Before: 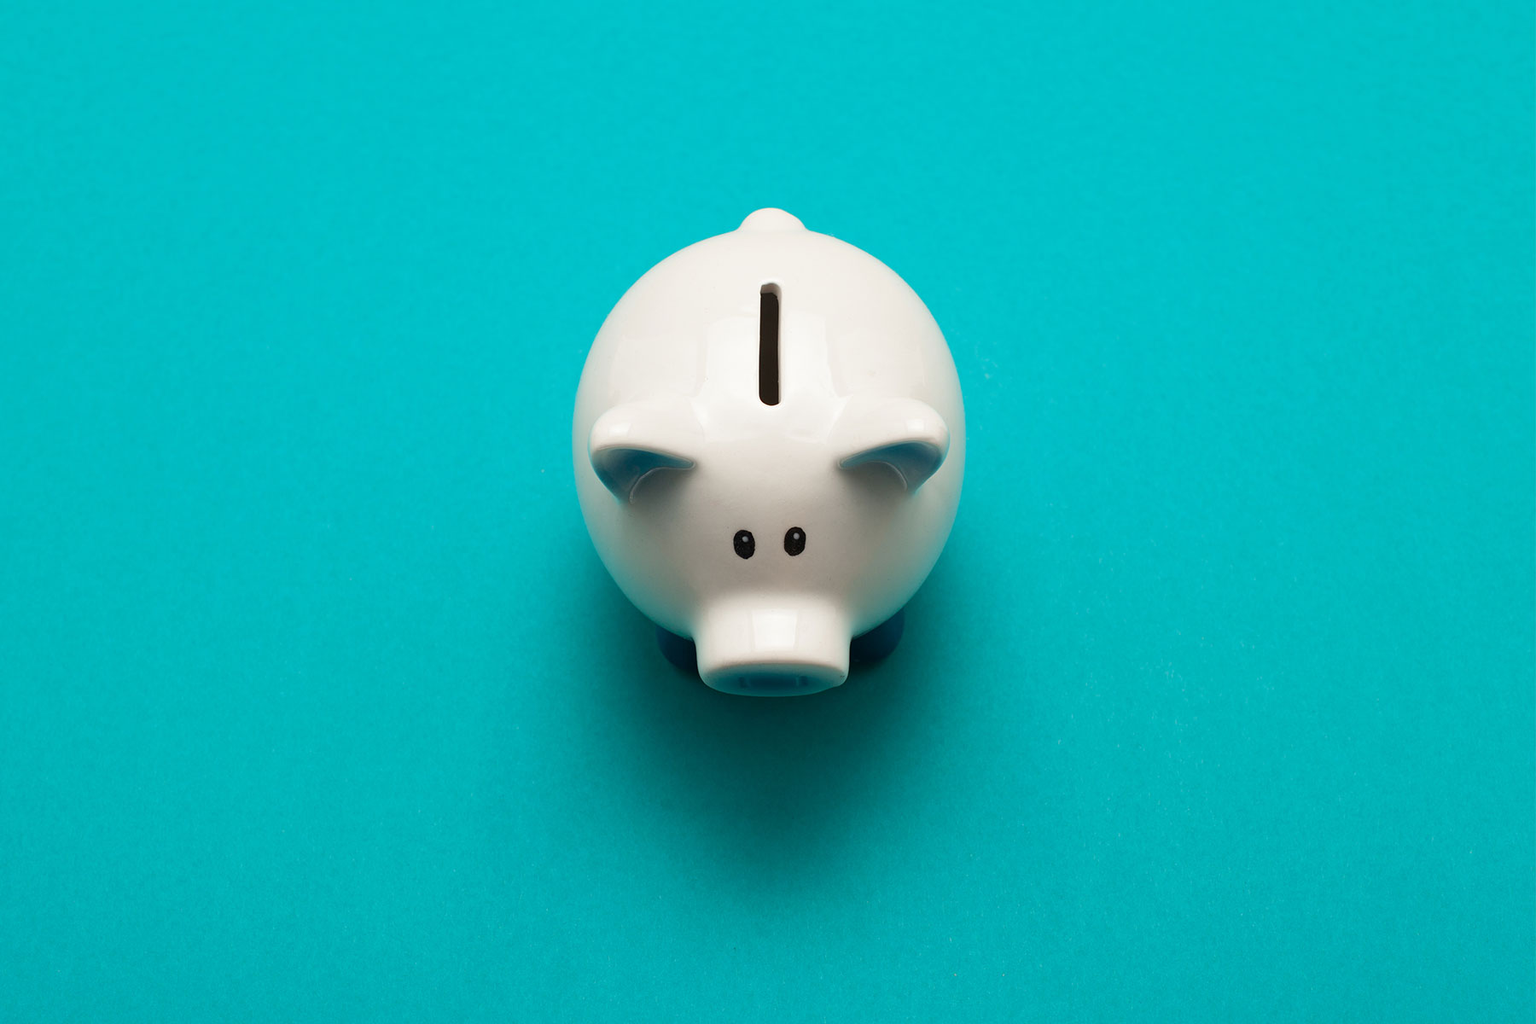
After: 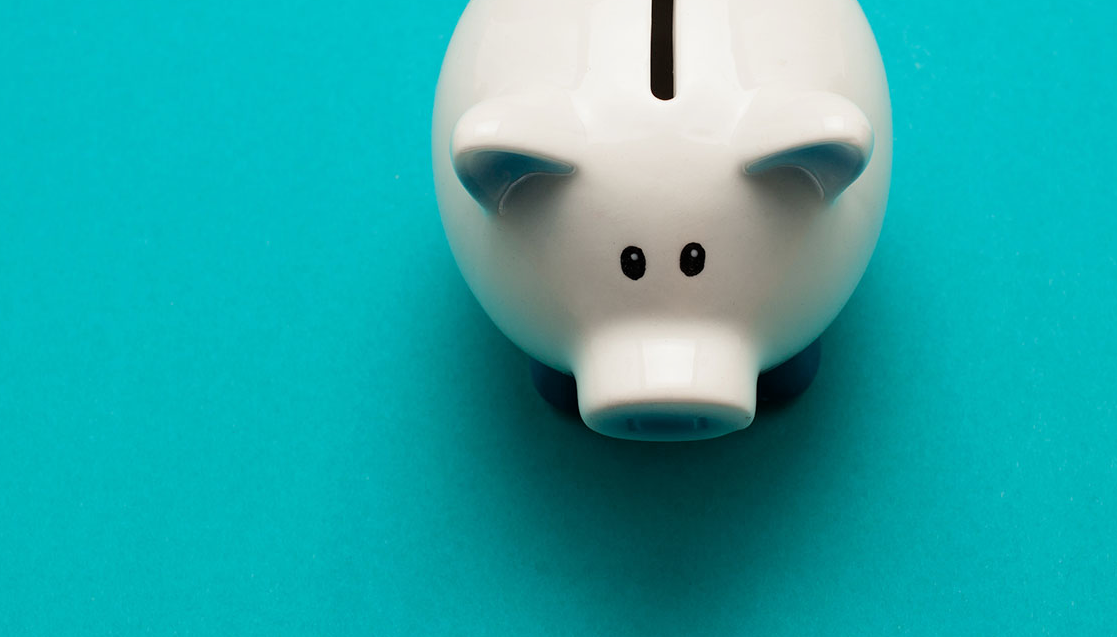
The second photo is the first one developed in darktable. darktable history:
crop: left 13.312%, top 31.28%, right 24.627%, bottom 15.582%
filmic rgb: middle gray luminance 18.42%, black relative exposure -11.45 EV, white relative exposure 2.55 EV, threshold 6 EV, target black luminance 0%, hardness 8.41, latitude 99%, contrast 1.084, shadows ↔ highlights balance 0.505%, add noise in highlights 0, preserve chrominance max RGB, color science v3 (2019), use custom middle-gray values true, iterations of high-quality reconstruction 0, contrast in highlights soft, enable highlight reconstruction true
